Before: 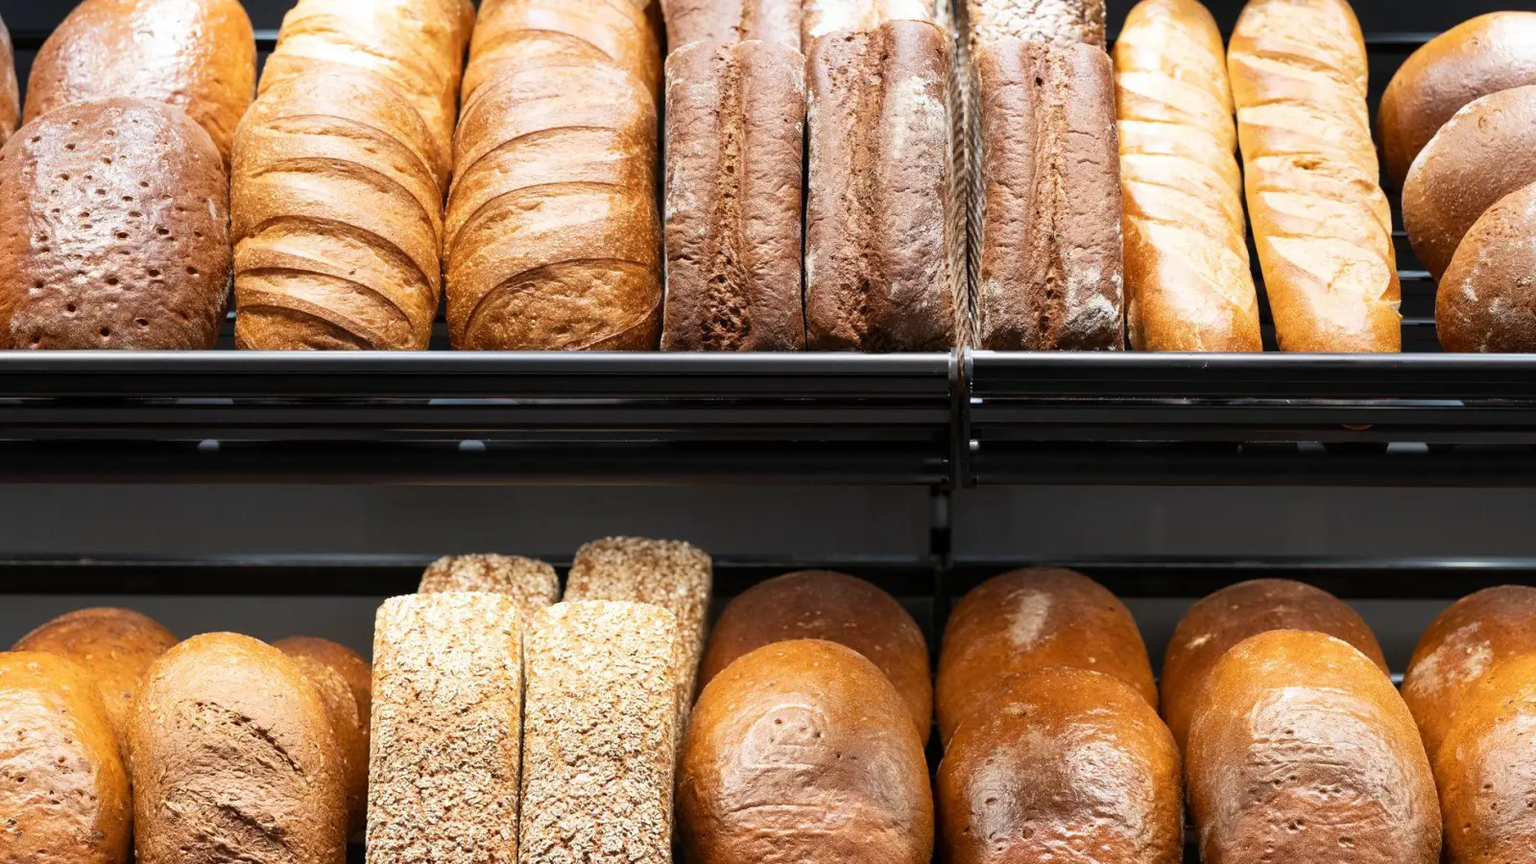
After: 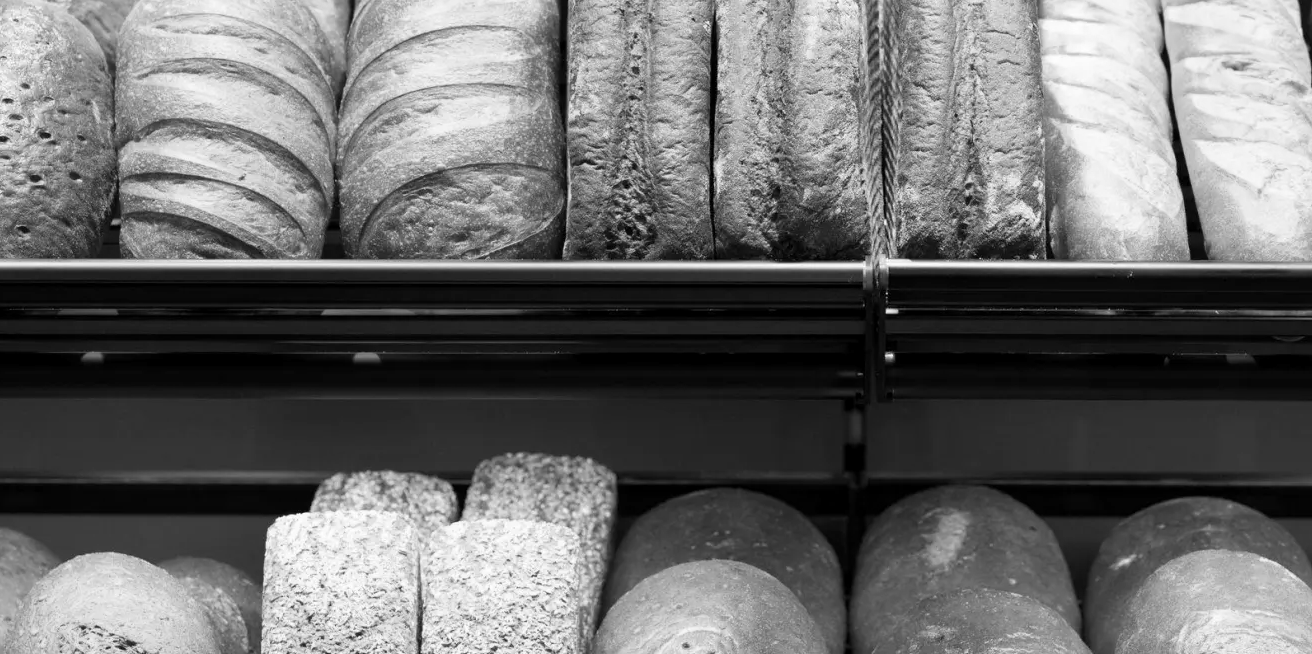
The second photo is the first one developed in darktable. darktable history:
crop: left 7.856%, top 11.836%, right 10.12%, bottom 15.387%
monochrome: on, module defaults
exposure: black level correction 0.001, compensate highlight preservation false
